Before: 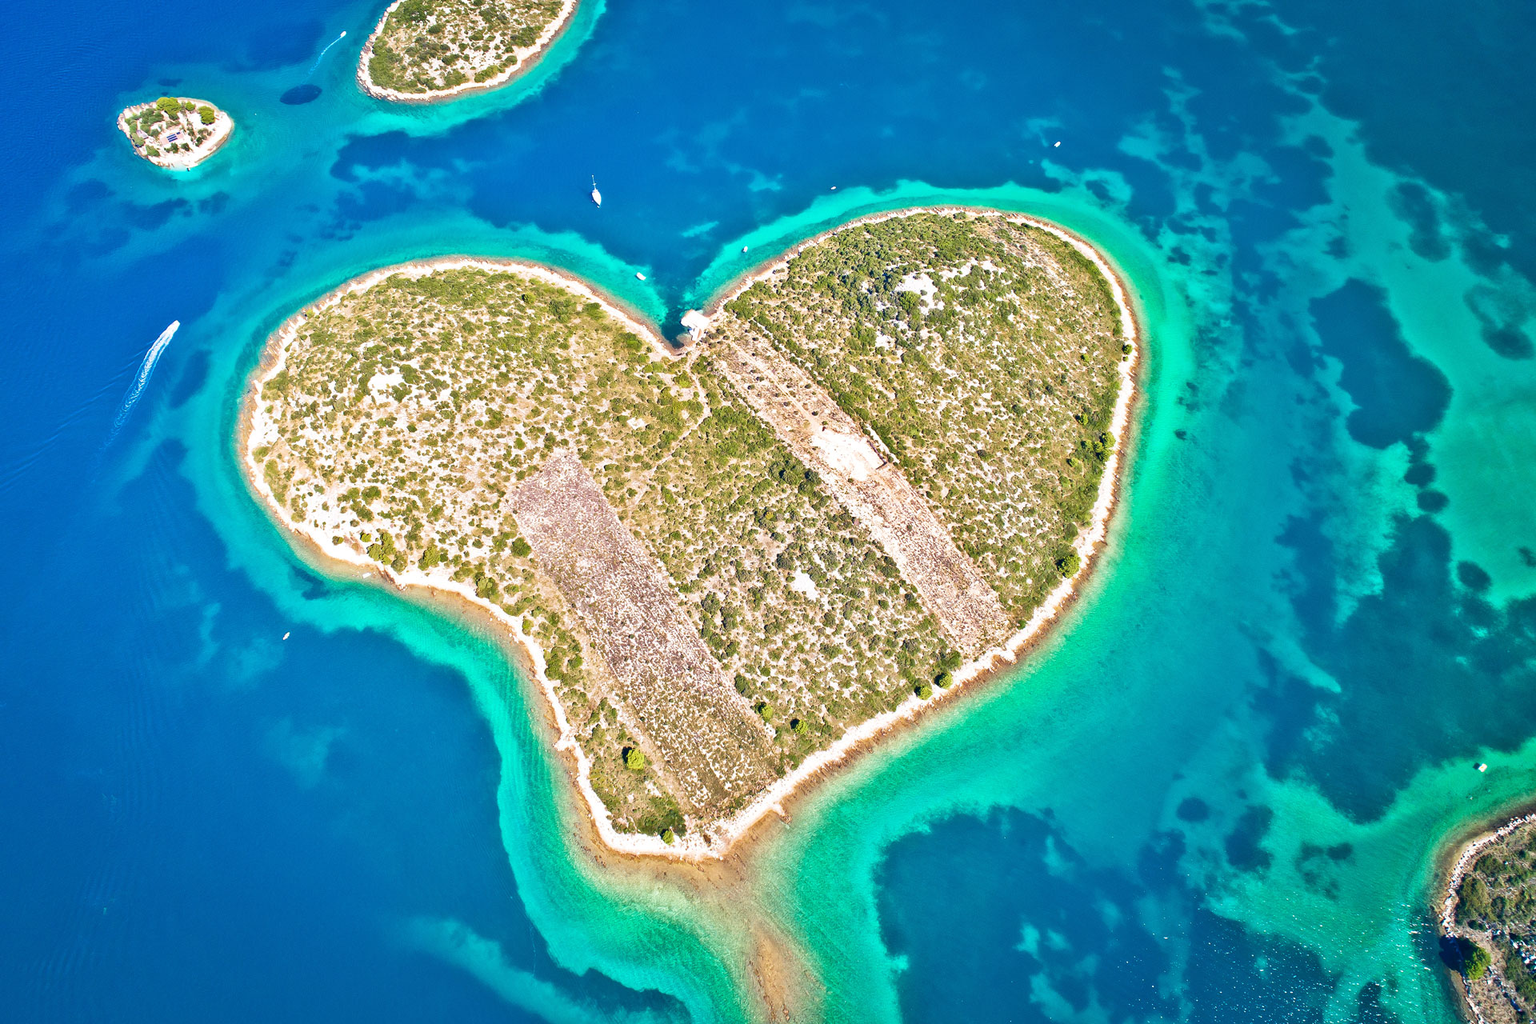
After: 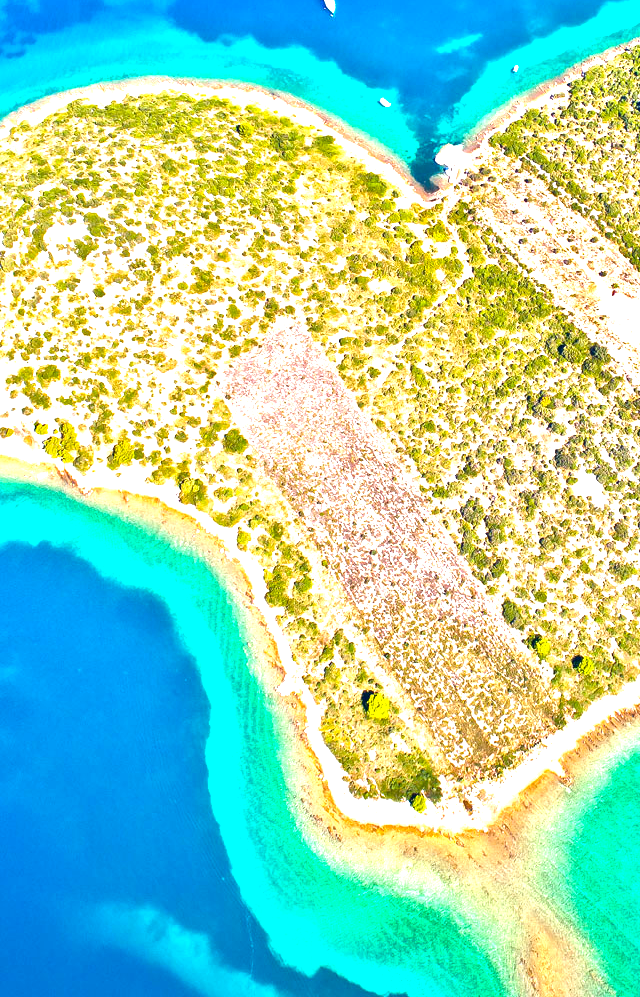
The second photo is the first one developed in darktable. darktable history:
crop and rotate: left 21.675%, top 19.059%, right 44.947%, bottom 2.988%
color balance rgb: highlights gain › chroma 0.181%, highlights gain › hue 330.66°, perceptual saturation grading › global saturation 25.279%, perceptual brilliance grading › global brilliance 30.185%
